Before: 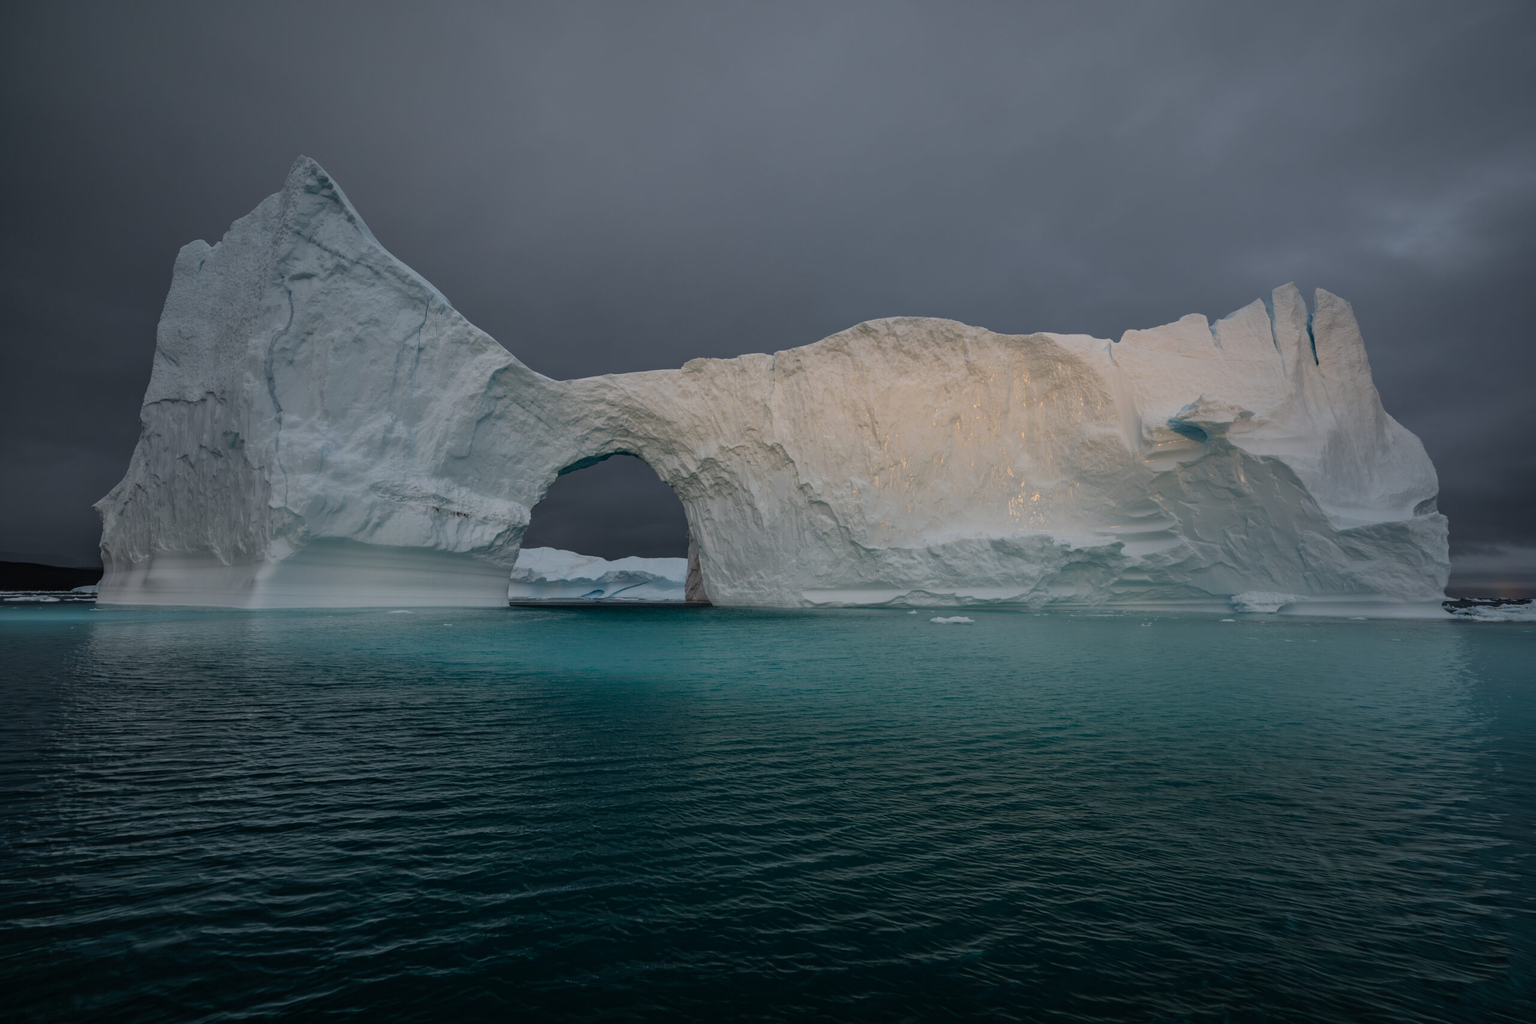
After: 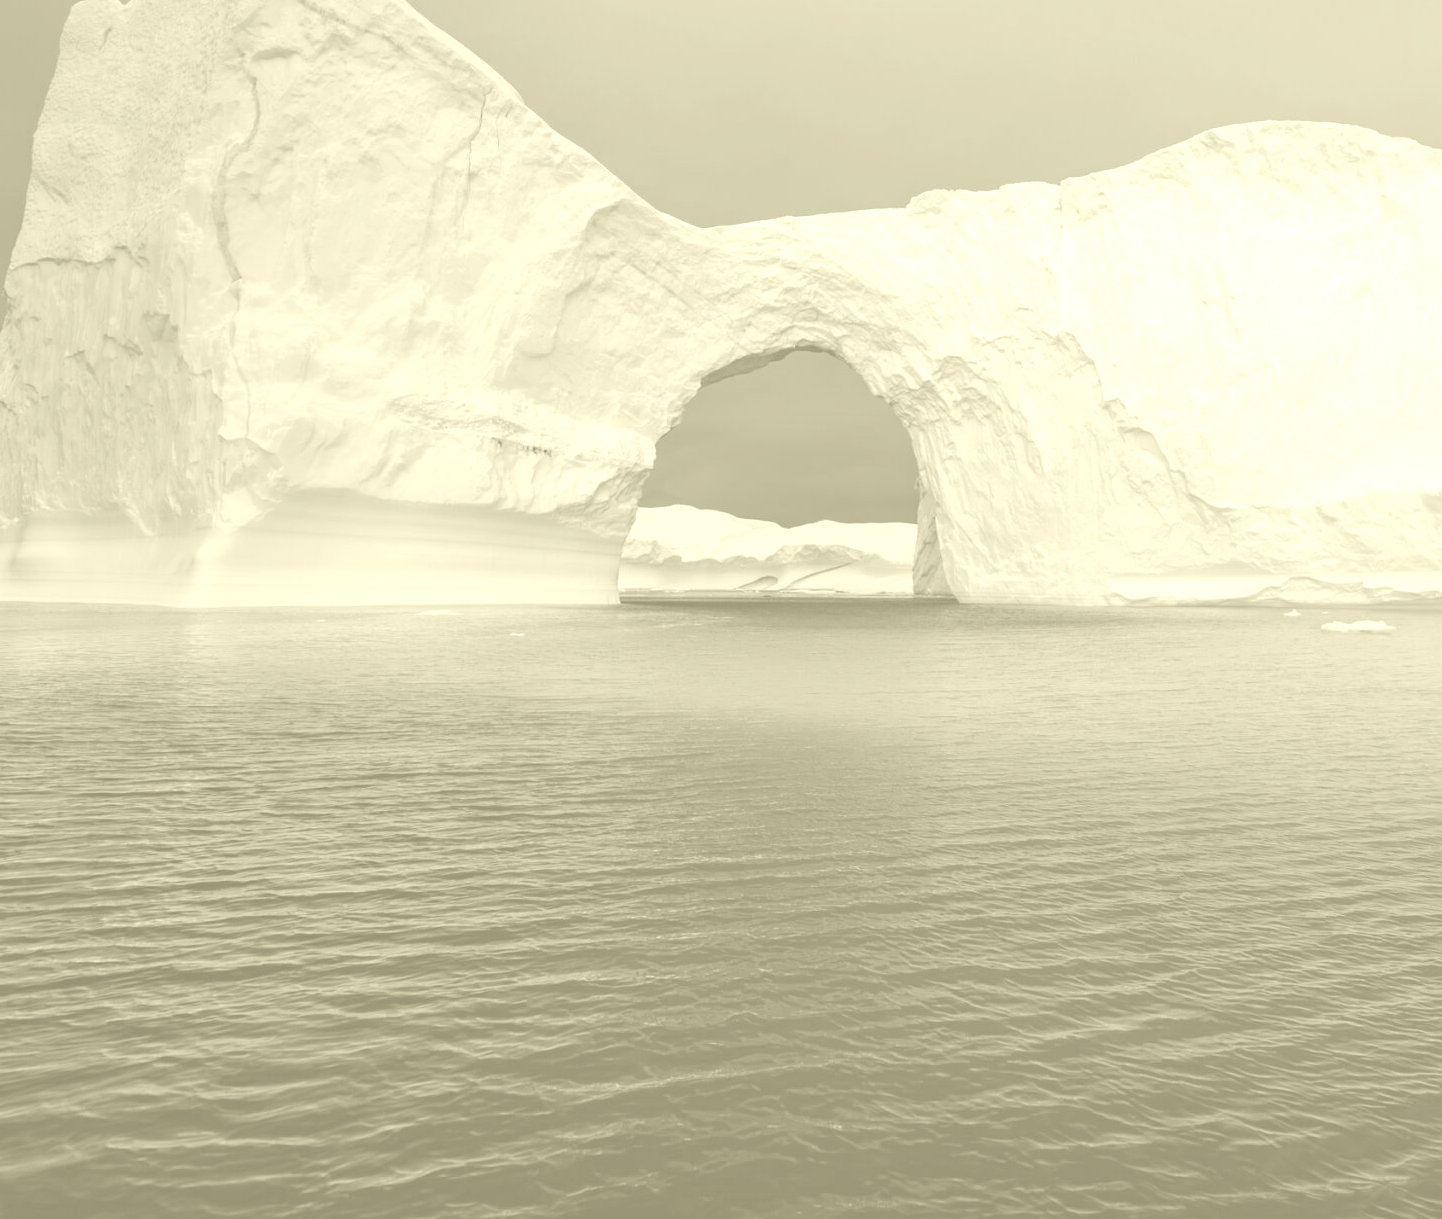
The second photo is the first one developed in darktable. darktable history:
exposure: black level correction 0, exposure 1.2 EV, compensate exposure bias true, compensate highlight preservation false
white balance: emerald 1
crop: left 8.966%, top 23.852%, right 34.699%, bottom 4.703%
colorize: hue 43.2°, saturation 40%, version 1
